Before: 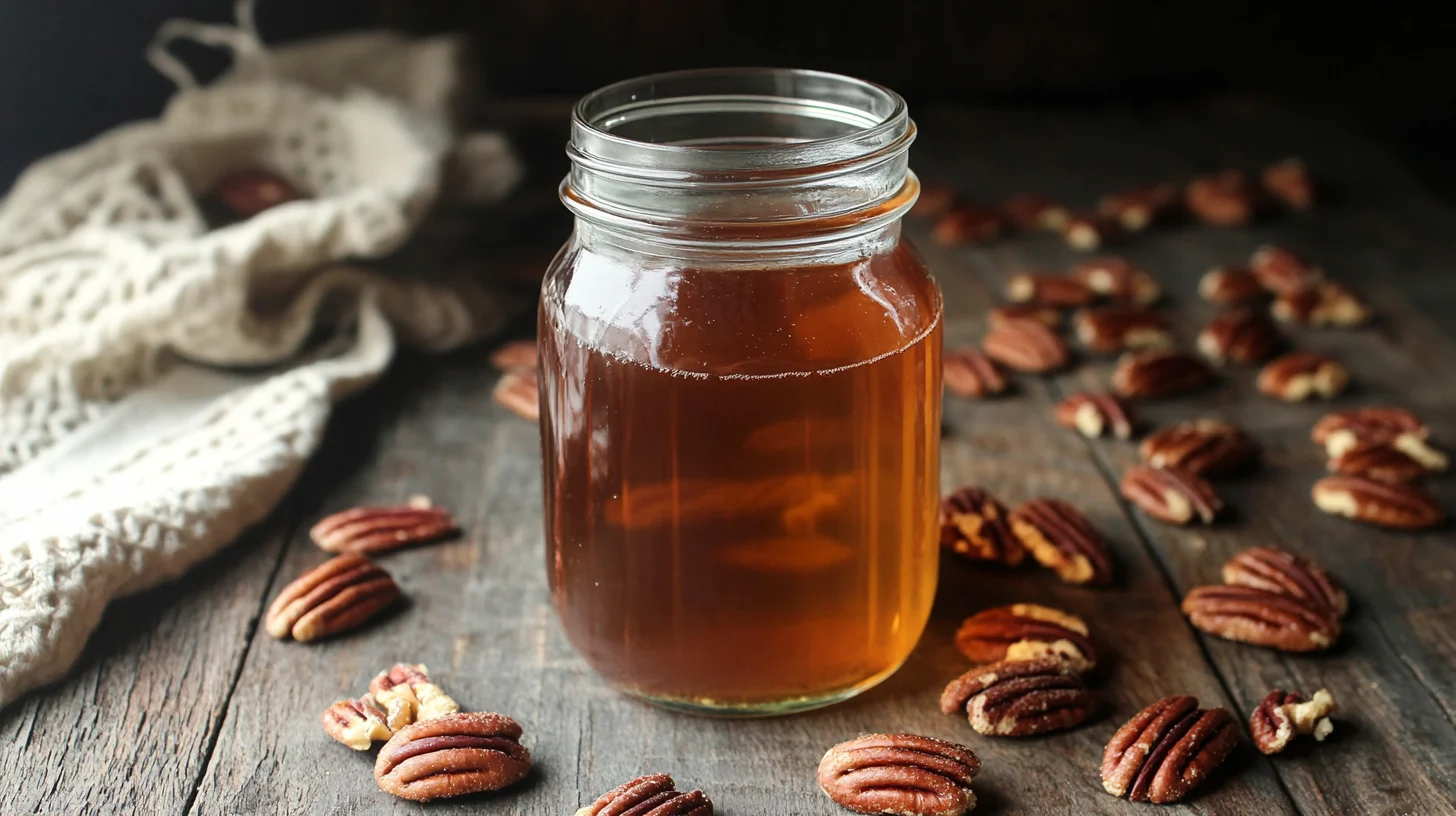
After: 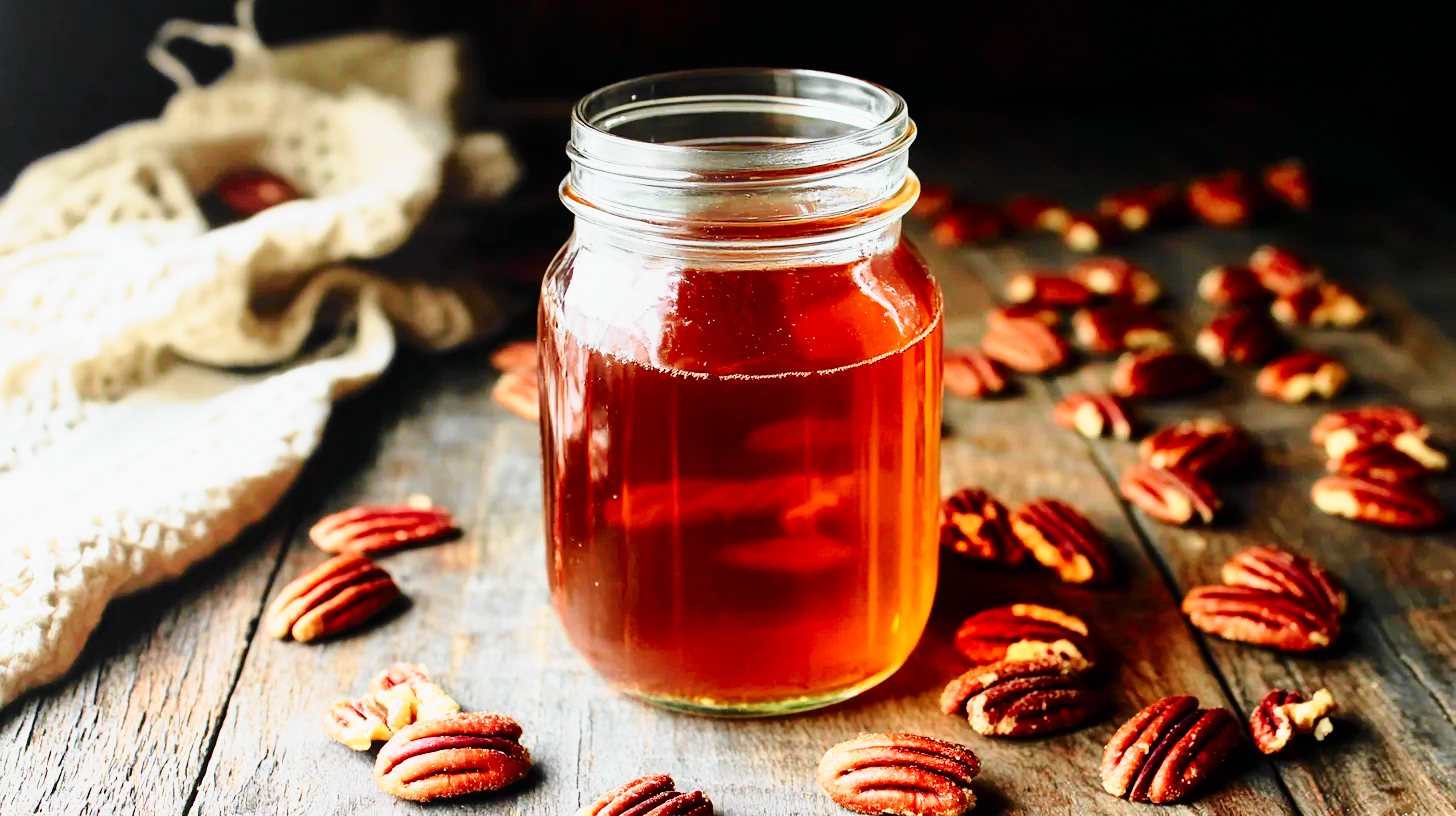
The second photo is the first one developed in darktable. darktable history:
tone curve: curves: ch0 [(0, 0) (0.062, 0.023) (0.168, 0.142) (0.359, 0.419) (0.469, 0.544) (0.634, 0.722) (0.839, 0.909) (0.998, 0.978)]; ch1 [(0, 0) (0.437, 0.408) (0.472, 0.47) (0.502, 0.504) (0.527, 0.546) (0.568, 0.619) (0.608, 0.665) (0.669, 0.748) (0.859, 0.899) (1, 1)]; ch2 [(0, 0) (0.33, 0.301) (0.421, 0.443) (0.473, 0.498) (0.509, 0.5) (0.535, 0.564) (0.575, 0.625) (0.608, 0.667) (1, 1)], color space Lab, independent channels, preserve colors none
color zones: curves: ch0 [(0.25, 0.5) (0.463, 0.627) (0.484, 0.637) (0.75, 0.5)]
base curve: curves: ch0 [(0, 0) (0.028, 0.03) (0.121, 0.232) (0.46, 0.748) (0.859, 0.968) (1, 1)], preserve colors none
